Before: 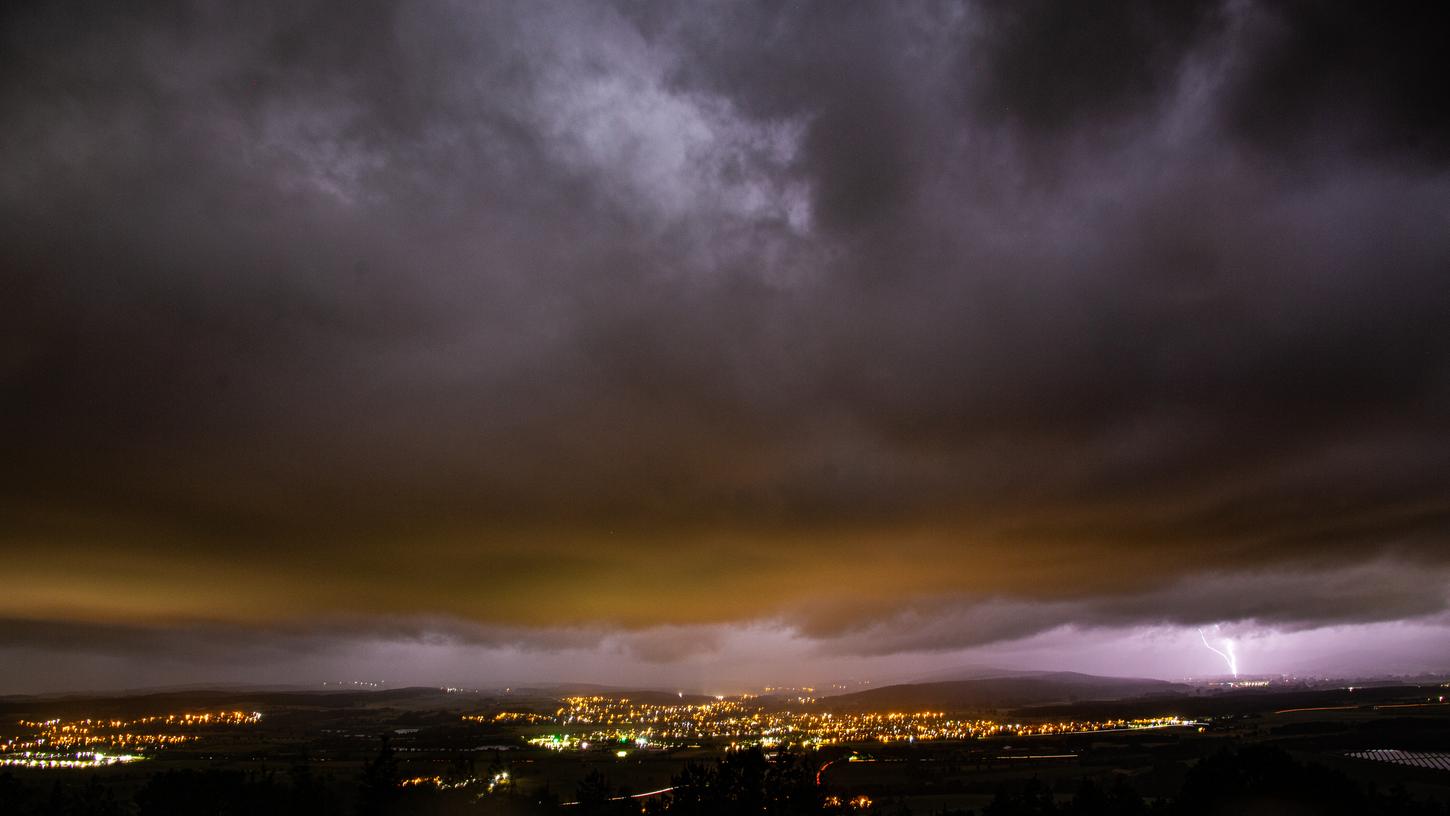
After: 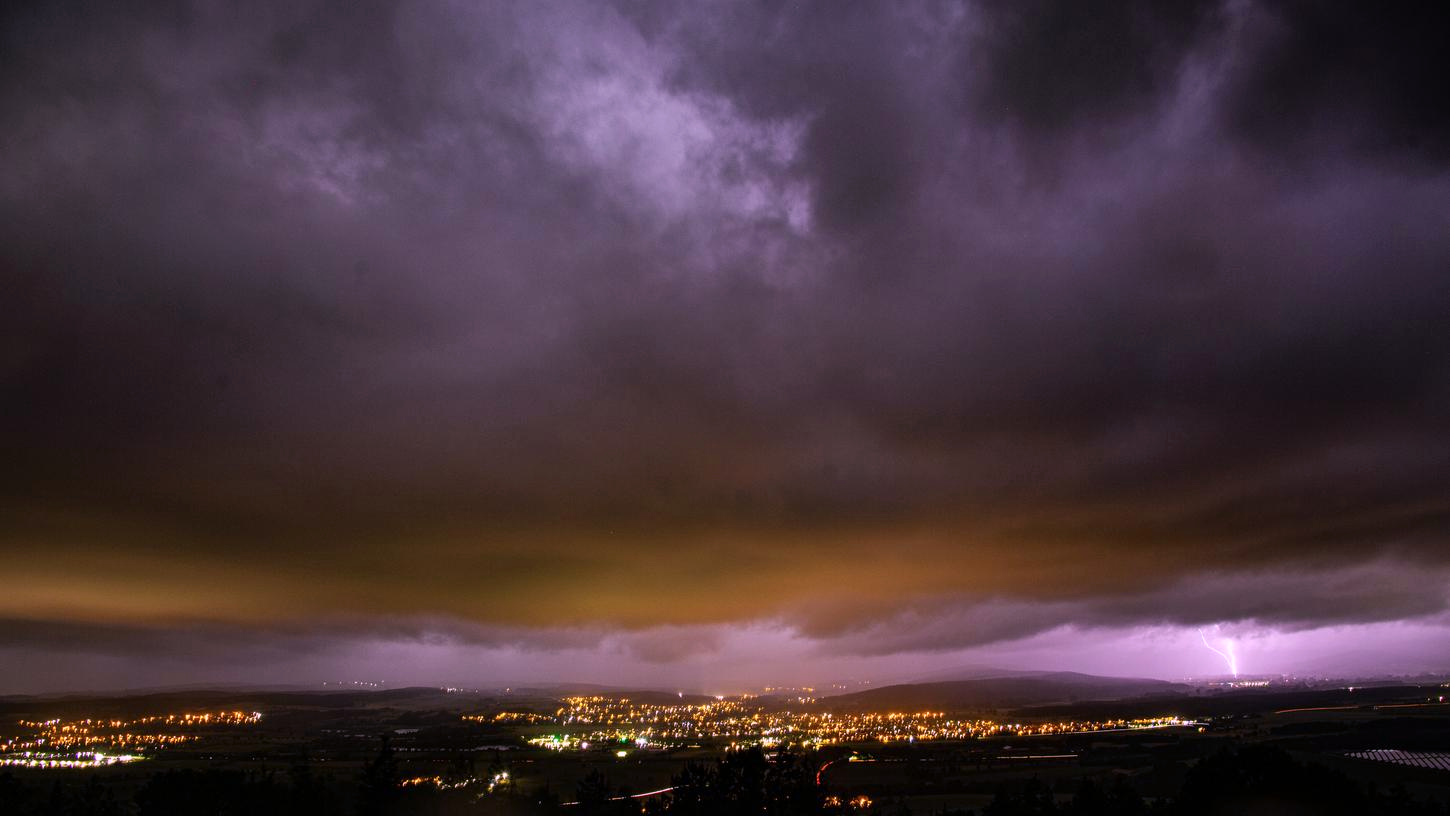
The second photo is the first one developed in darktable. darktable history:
color calibration: illuminant as shot in camera, x 0.379, y 0.395, temperature 4140.69 K
color correction: highlights a* 11.71, highlights b* 11.96
tone equalizer: mask exposure compensation -0.486 EV
